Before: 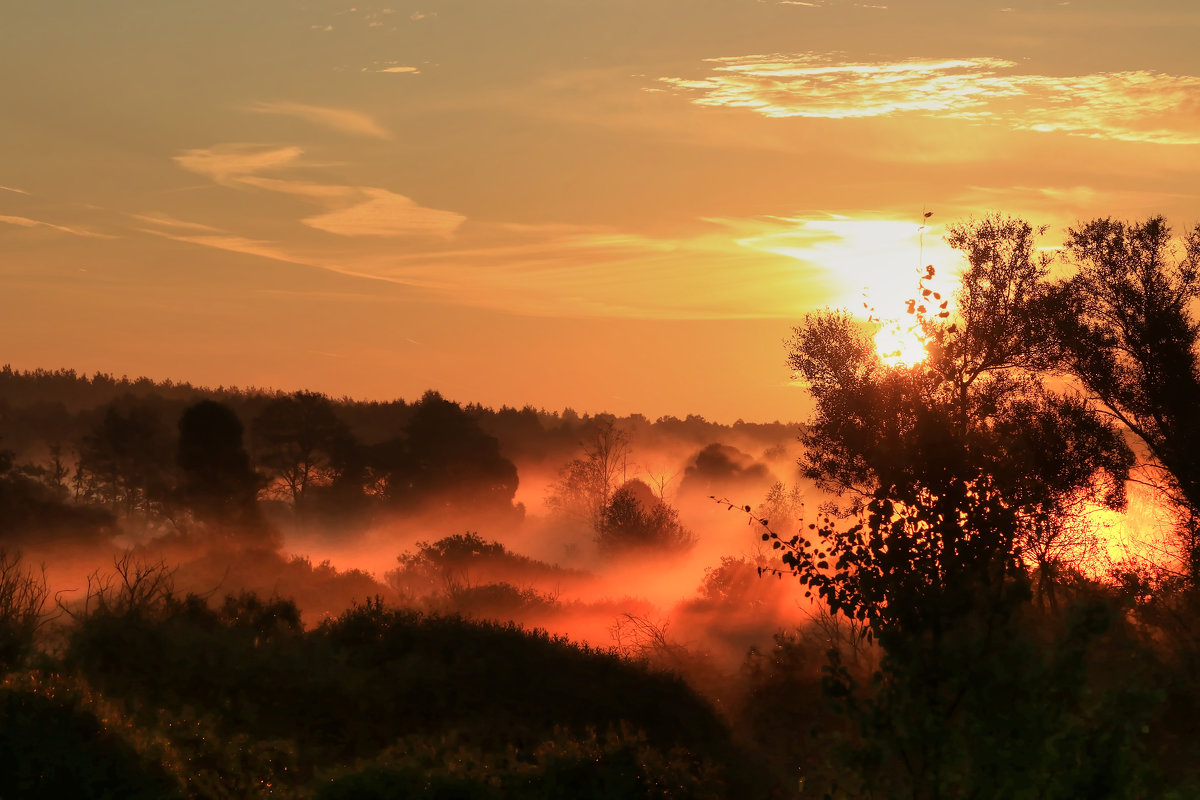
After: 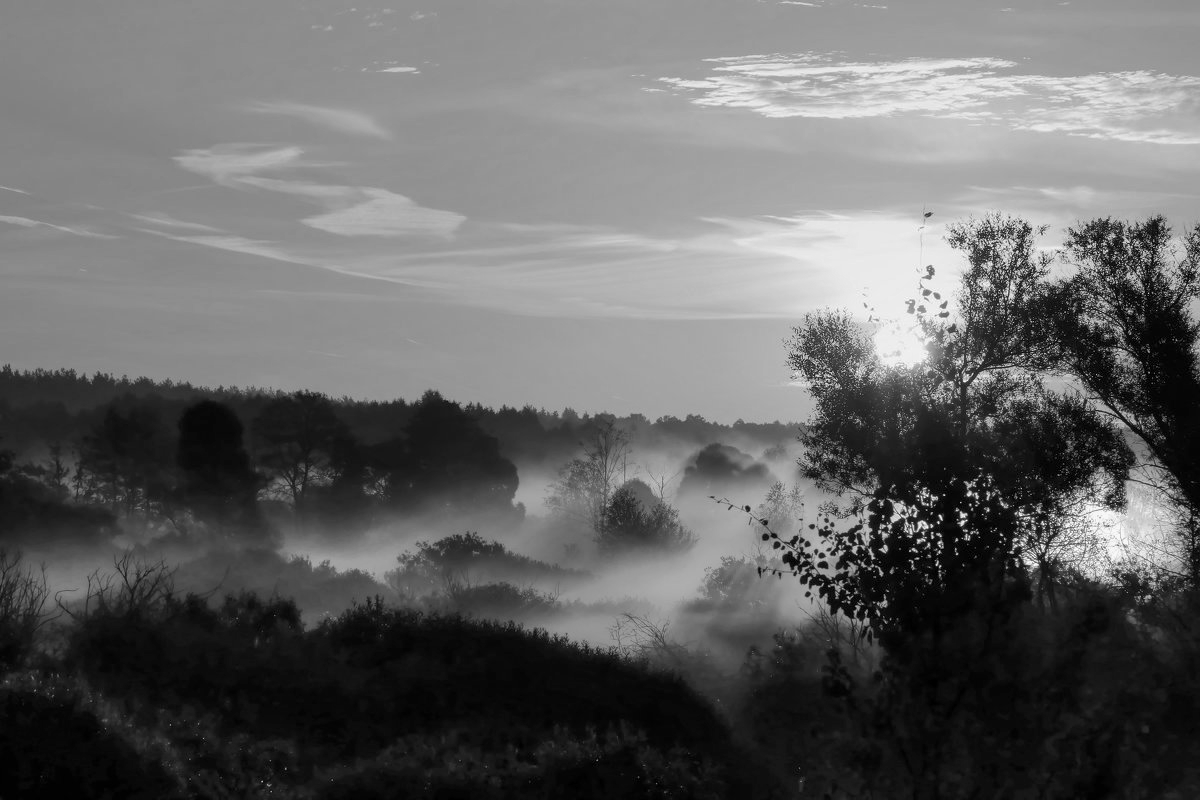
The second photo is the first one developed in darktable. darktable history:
monochrome: on, module defaults
local contrast: highlights 100%, shadows 100%, detail 120%, midtone range 0.2
